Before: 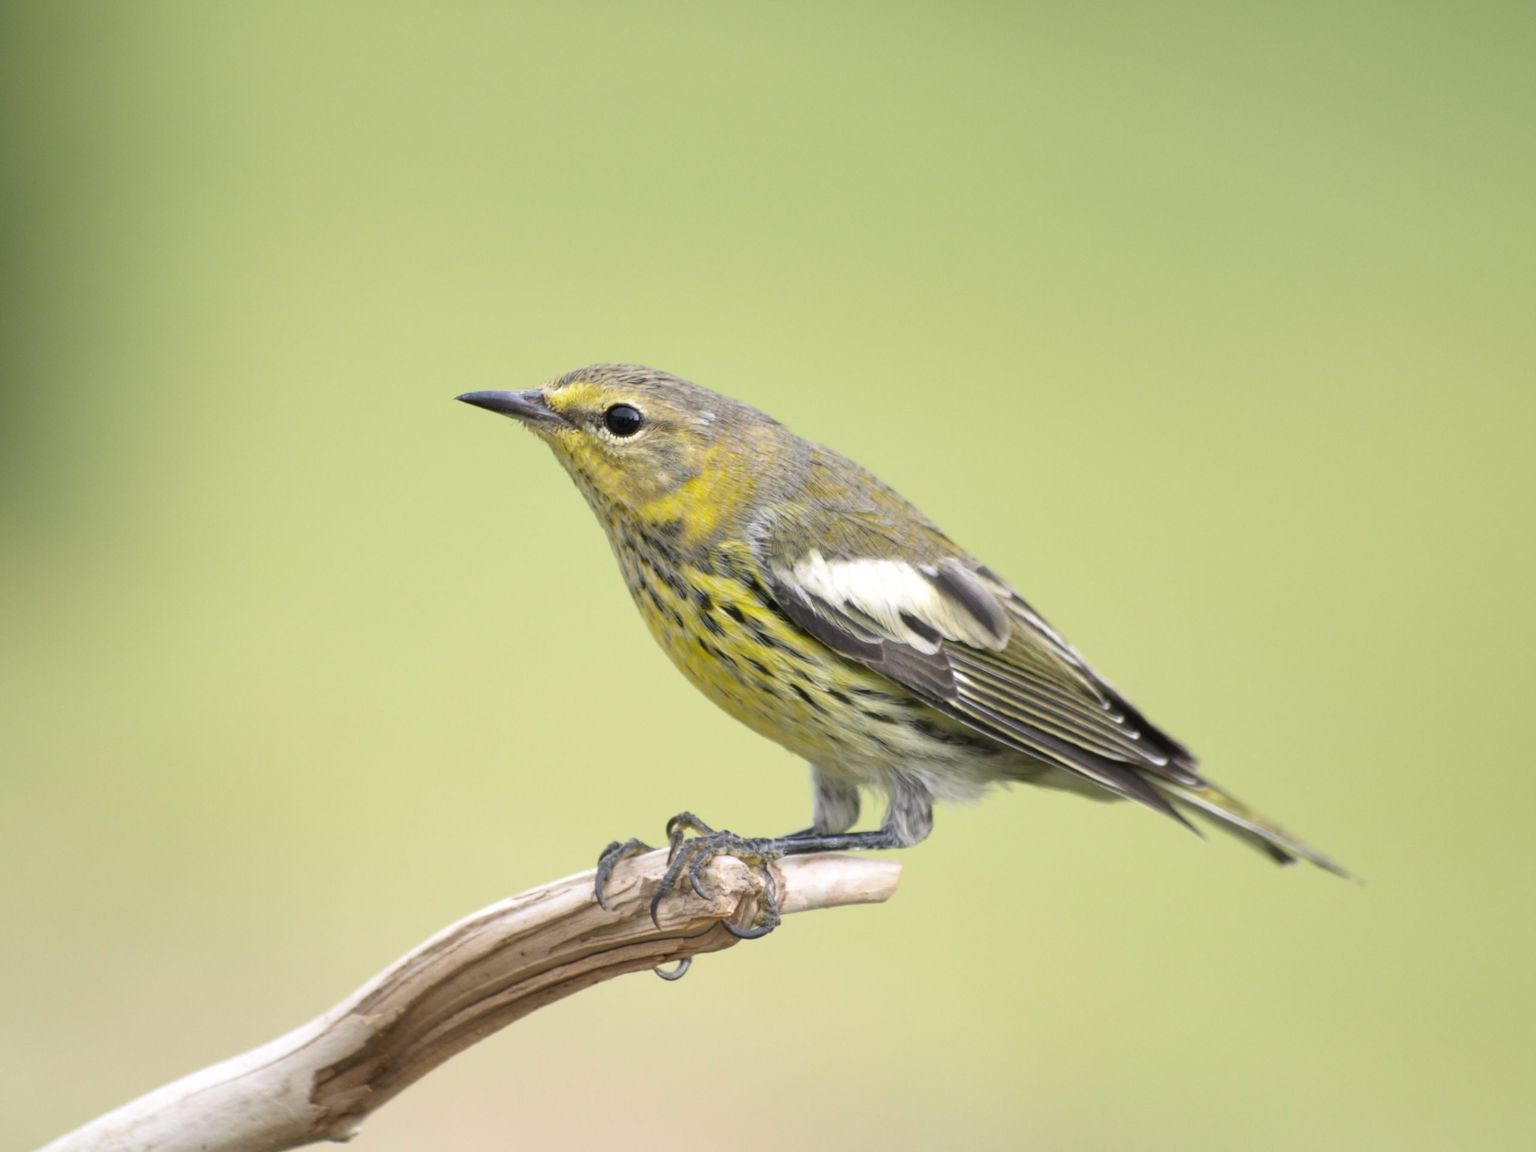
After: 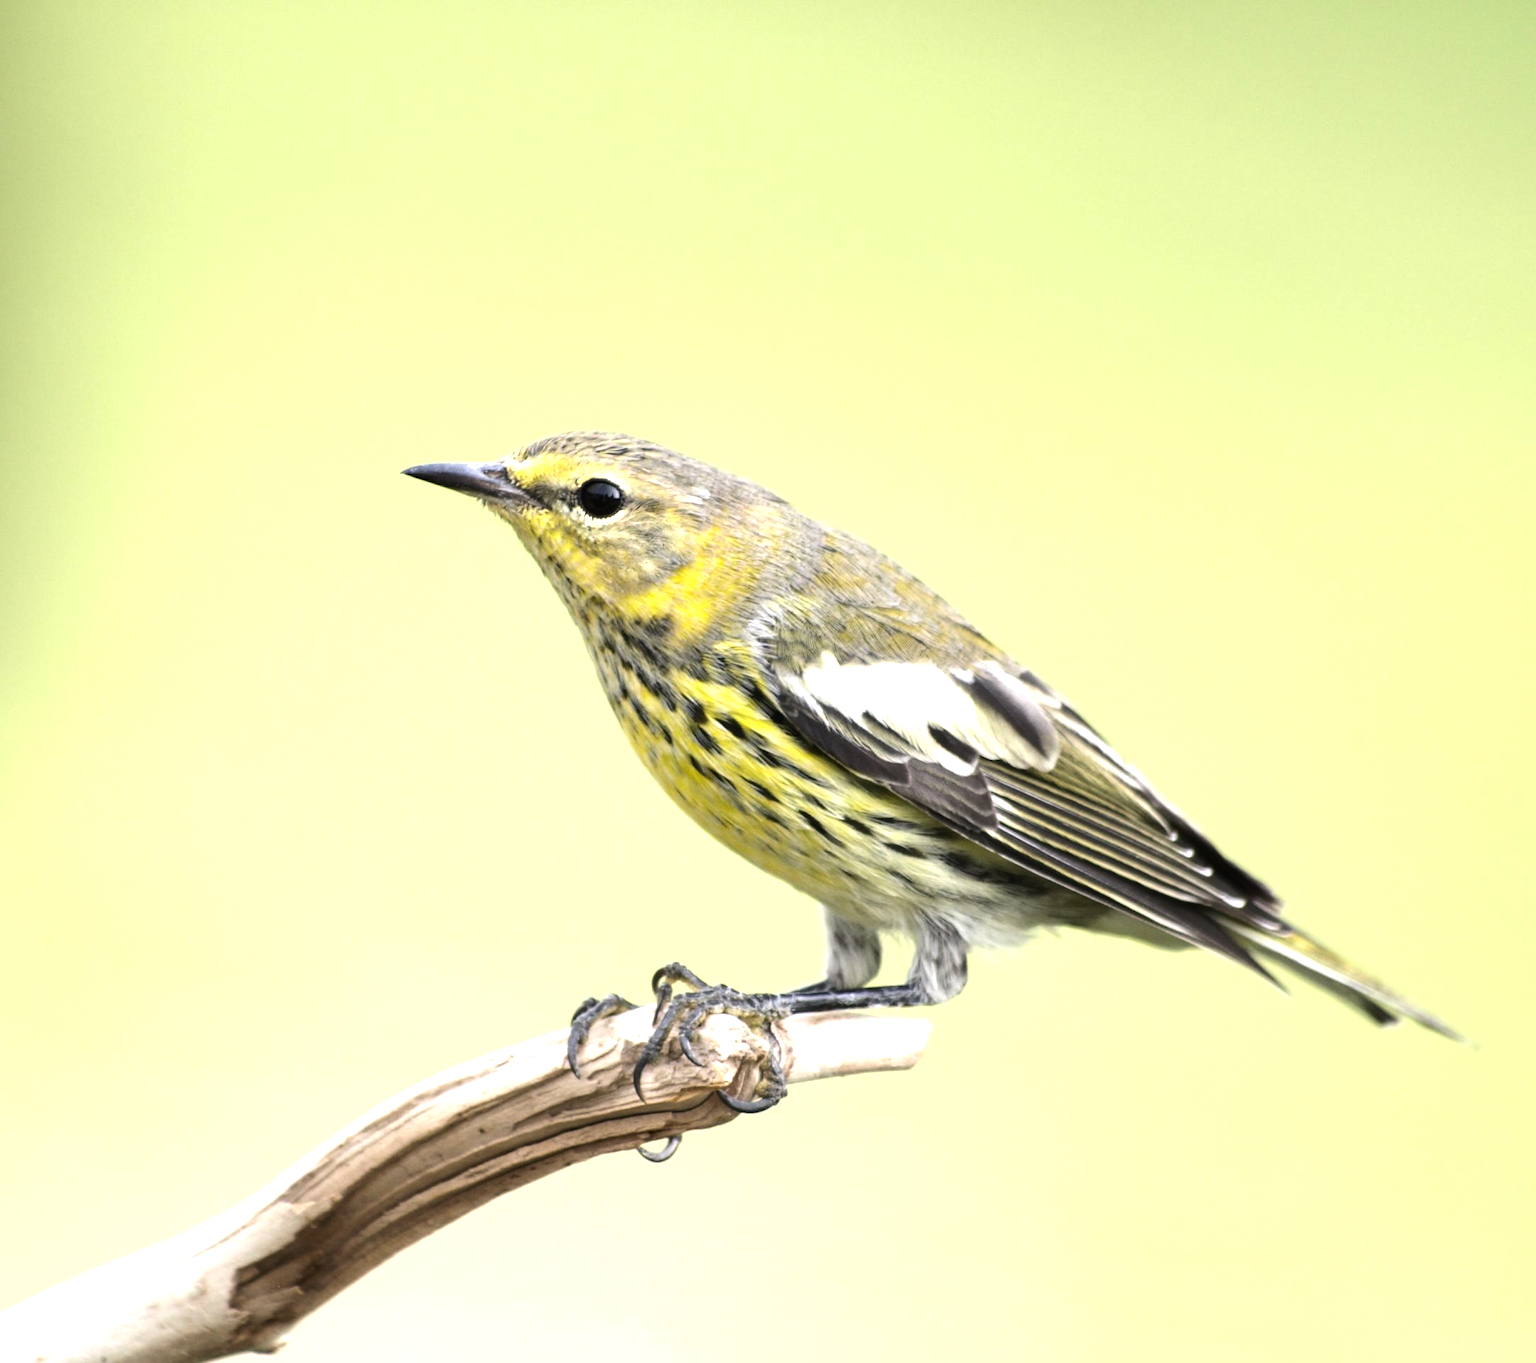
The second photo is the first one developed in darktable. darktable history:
white balance: emerald 1
tone equalizer: -8 EV -1.08 EV, -7 EV -1.01 EV, -6 EV -0.867 EV, -5 EV -0.578 EV, -3 EV 0.578 EV, -2 EV 0.867 EV, -1 EV 1.01 EV, +0 EV 1.08 EV, edges refinement/feathering 500, mask exposure compensation -1.57 EV, preserve details no
crop: left 7.598%, right 7.873%
